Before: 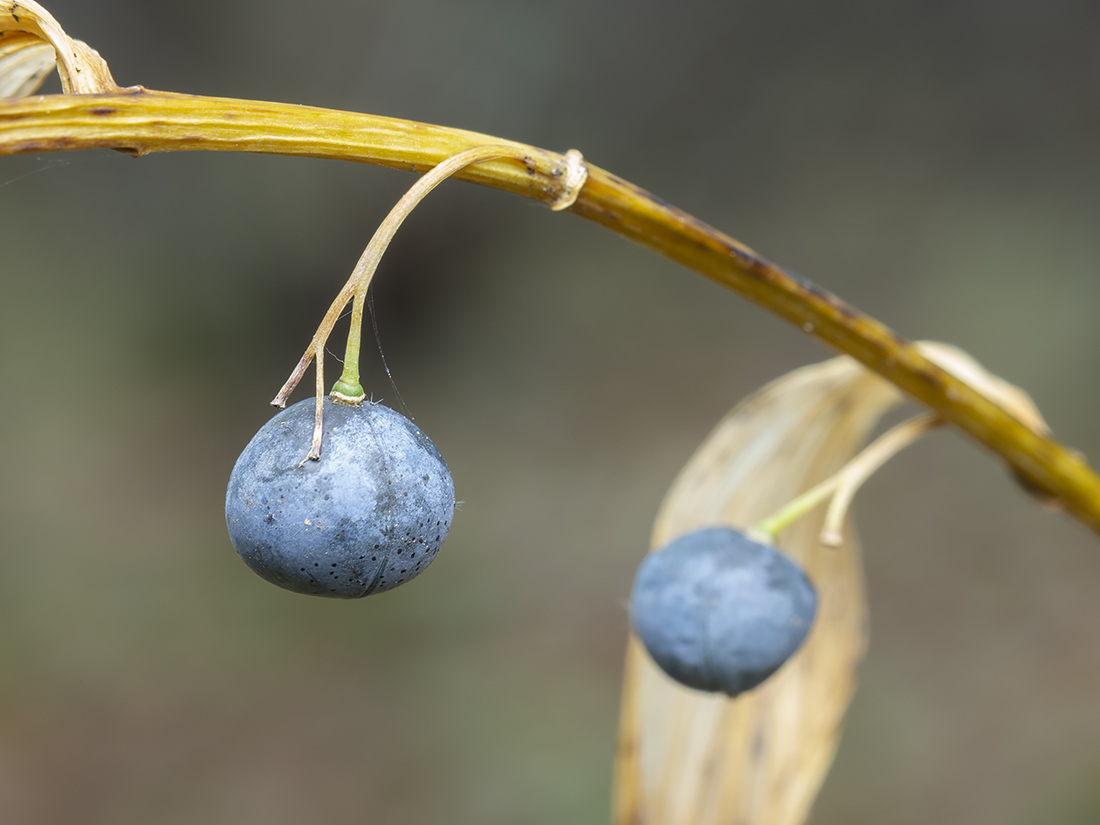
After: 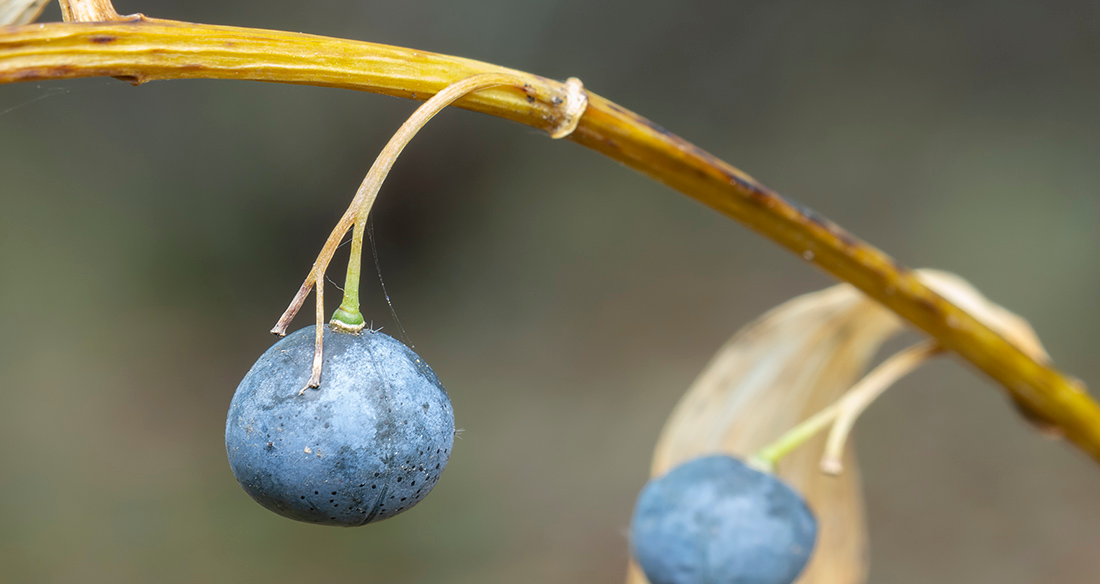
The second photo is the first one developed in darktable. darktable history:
crop and rotate: top 8.749%, bottom 20.413%
